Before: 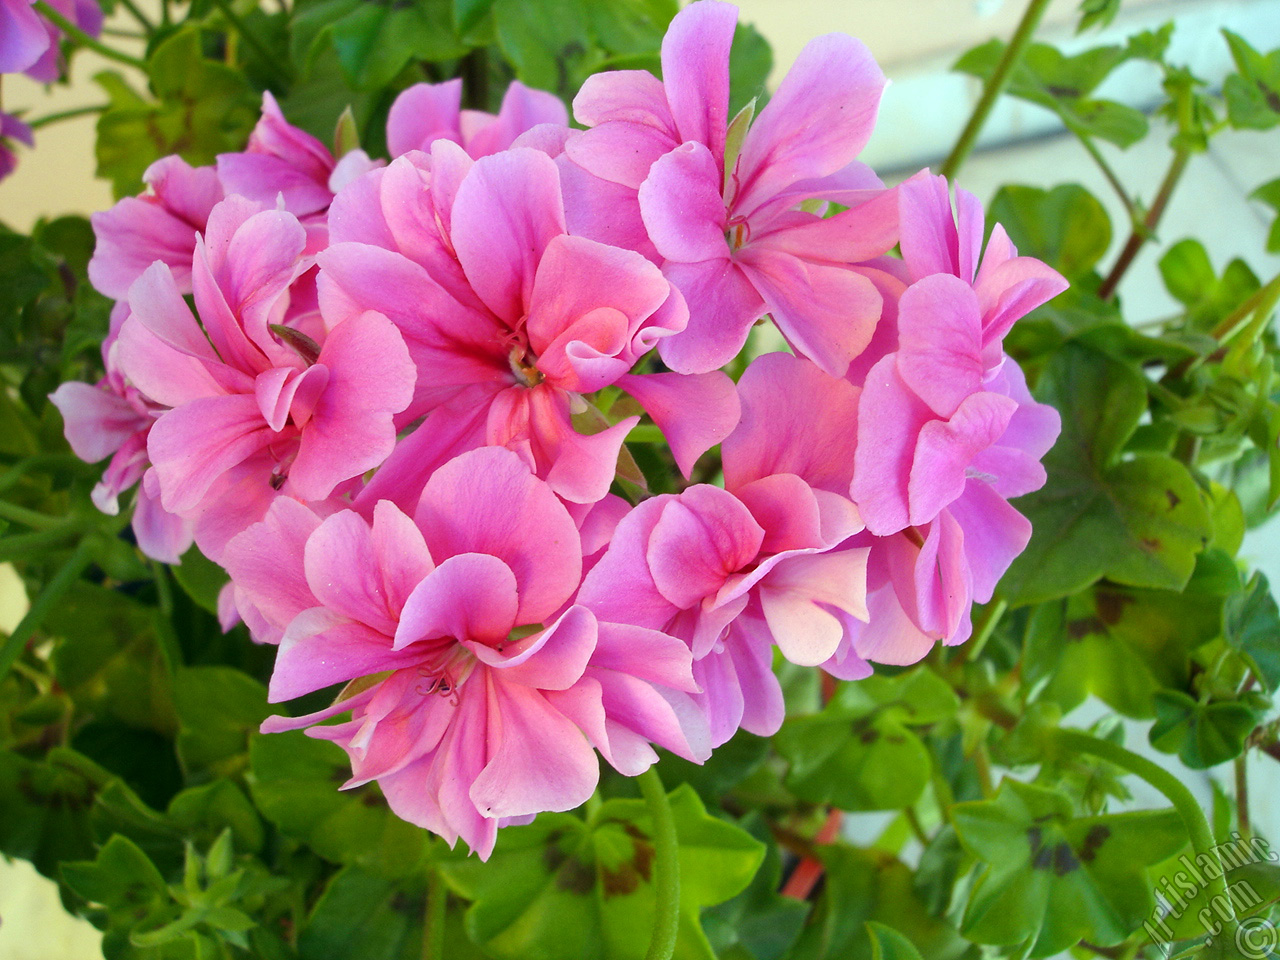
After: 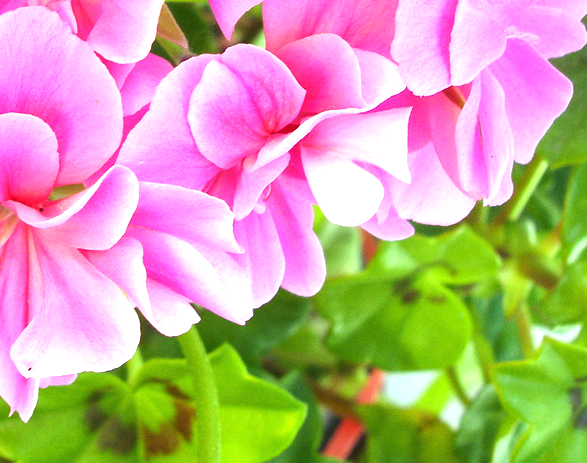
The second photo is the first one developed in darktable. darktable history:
crop: left 35.897%, top 45.91%, right 18.225%, bottom 5.818%
exposure: black level correction 0, exposure 1.2 EV, compensate highlight preservation false
tone equalizer: on, module defaults
